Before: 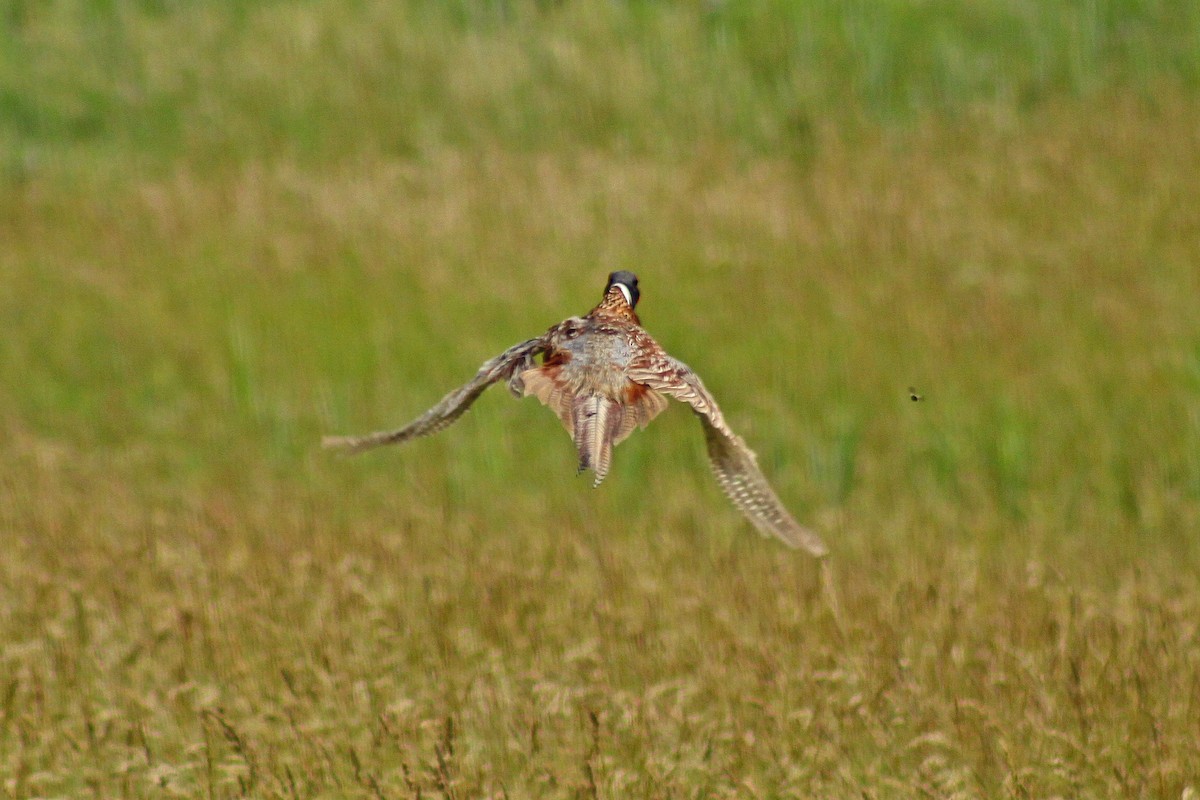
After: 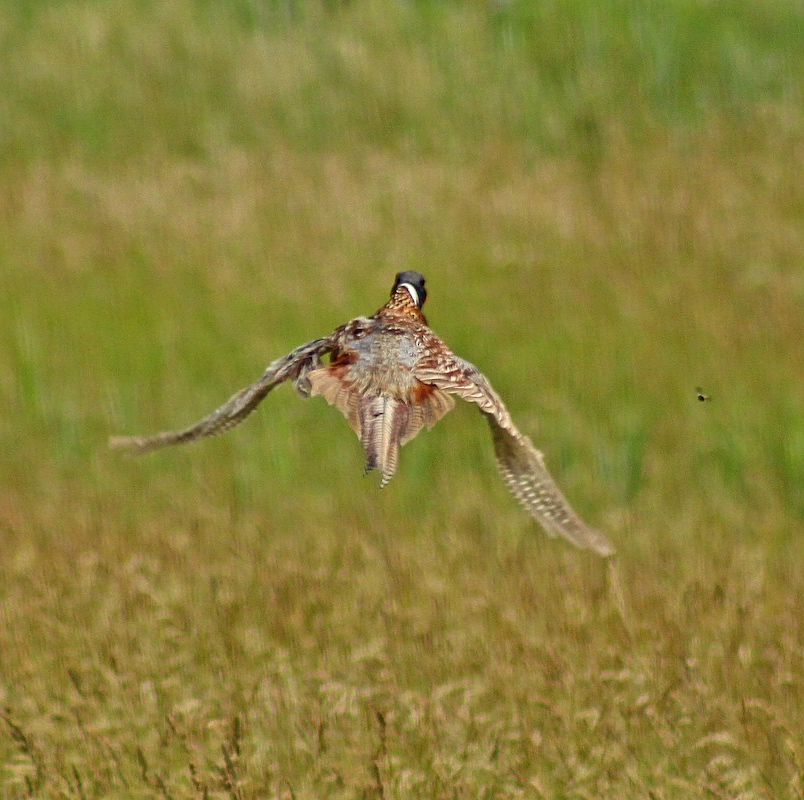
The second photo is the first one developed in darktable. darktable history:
sharpen: amount 0.215
crop and rotate: left 17.782%, right 15.18%
